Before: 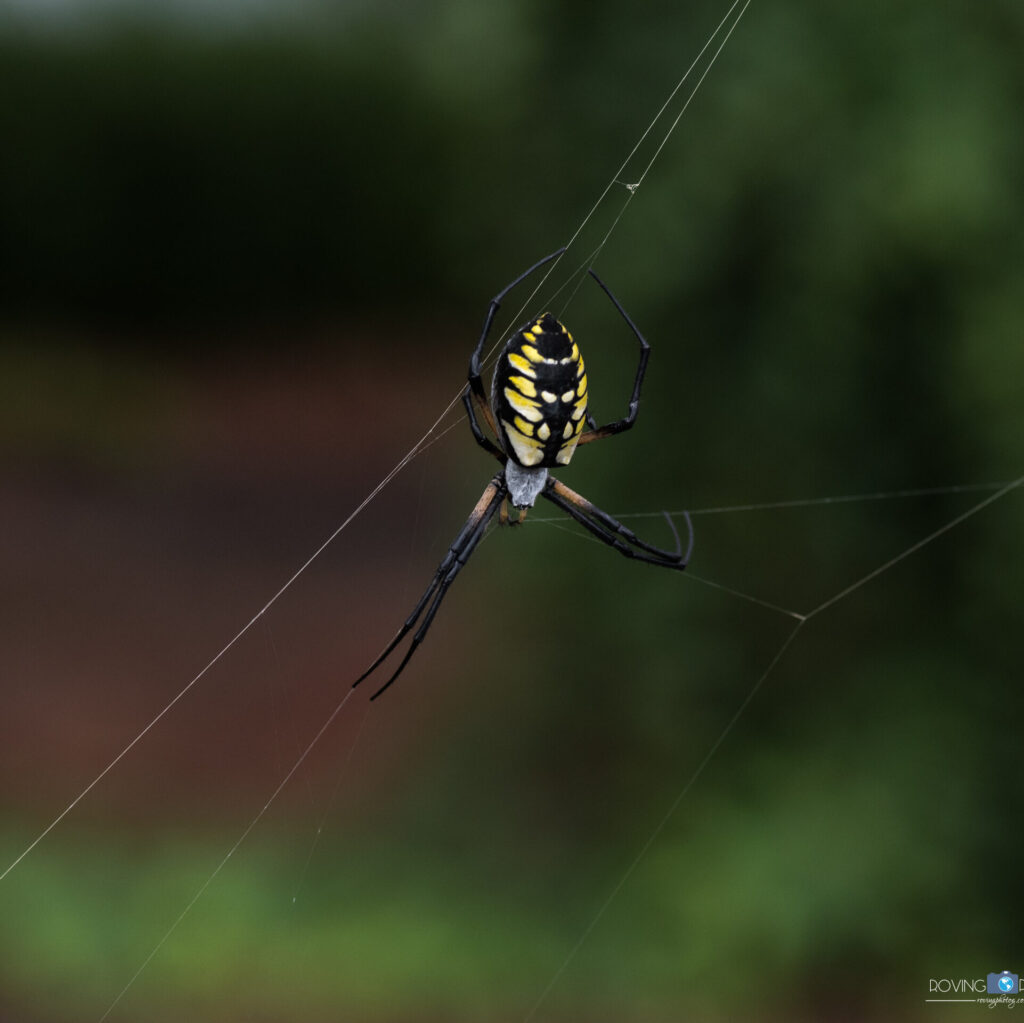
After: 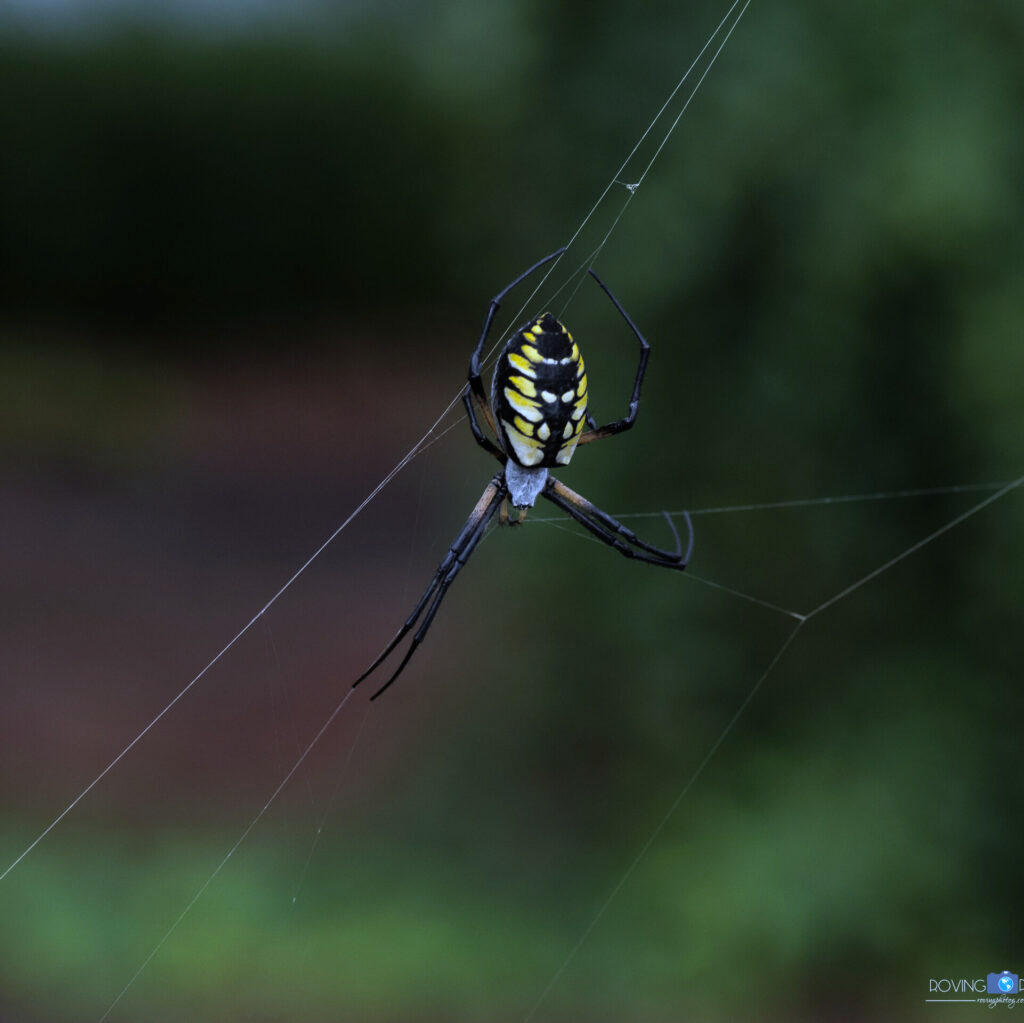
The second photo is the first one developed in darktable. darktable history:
shadows and highlights: shadows 25, highlights -25
white balance: red 0.871, blue 1.249
